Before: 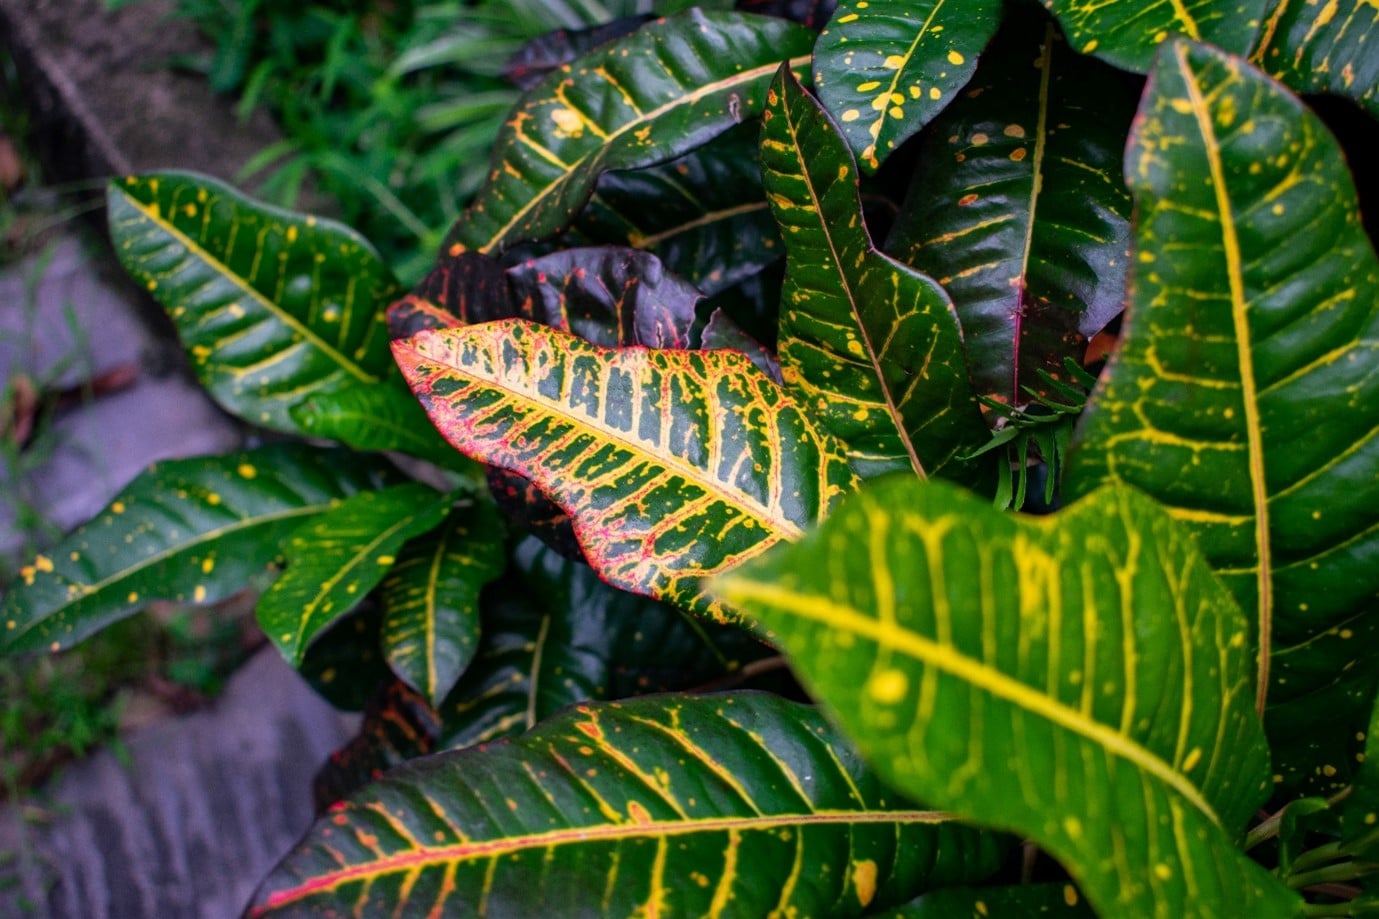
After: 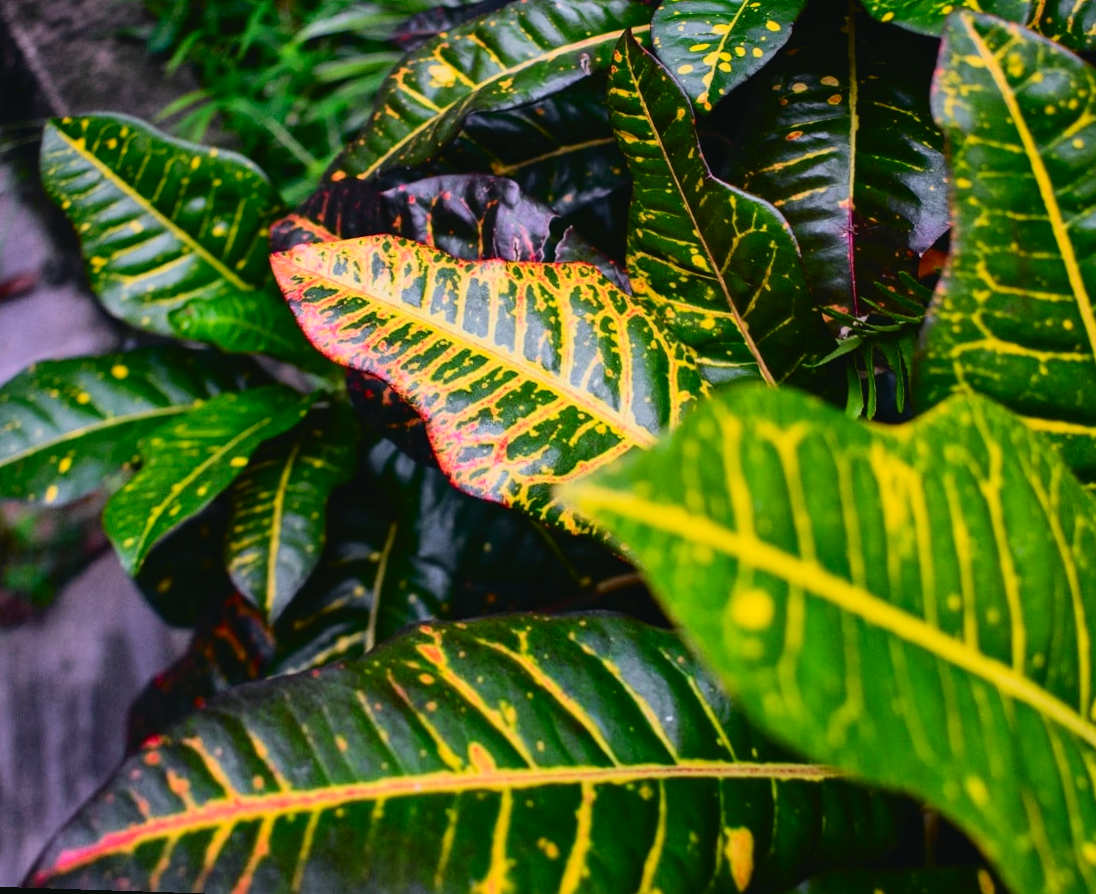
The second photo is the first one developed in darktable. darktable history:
rotate and perspective: rotation 0.72°, lens shift (vertical) -0.352, lens shift (horizontal) -0.051, crop left 0.152, crop right 0.859, crop top 0.019, crop bottom 0.964
tone curve: curves: ch0 [(0, 0.03) (0.113, 0.087) (0.207, 0.184) (0.515, 0.612) (0.712, 0.793) (1, 0.946)]; ch1 [(0, 0) (0.172, 0.123) (0.317, 0.279) (0.407, 0.401) (0.476, 0.482) (0.505, 0.499) (0.534, 0.534) (0.632, 0.645) (0.726, 0.745) (1, 1)]; ch2 [(0, 0) (0.411, 0.424) (0.505, 0.505) (0.521, 0.524) (0.541, 0.569) (0.65, 0.699) (1, 1)], color space Lab, independent channels, preserve colors none
crop: right 4.126%, bottom 0.031%
